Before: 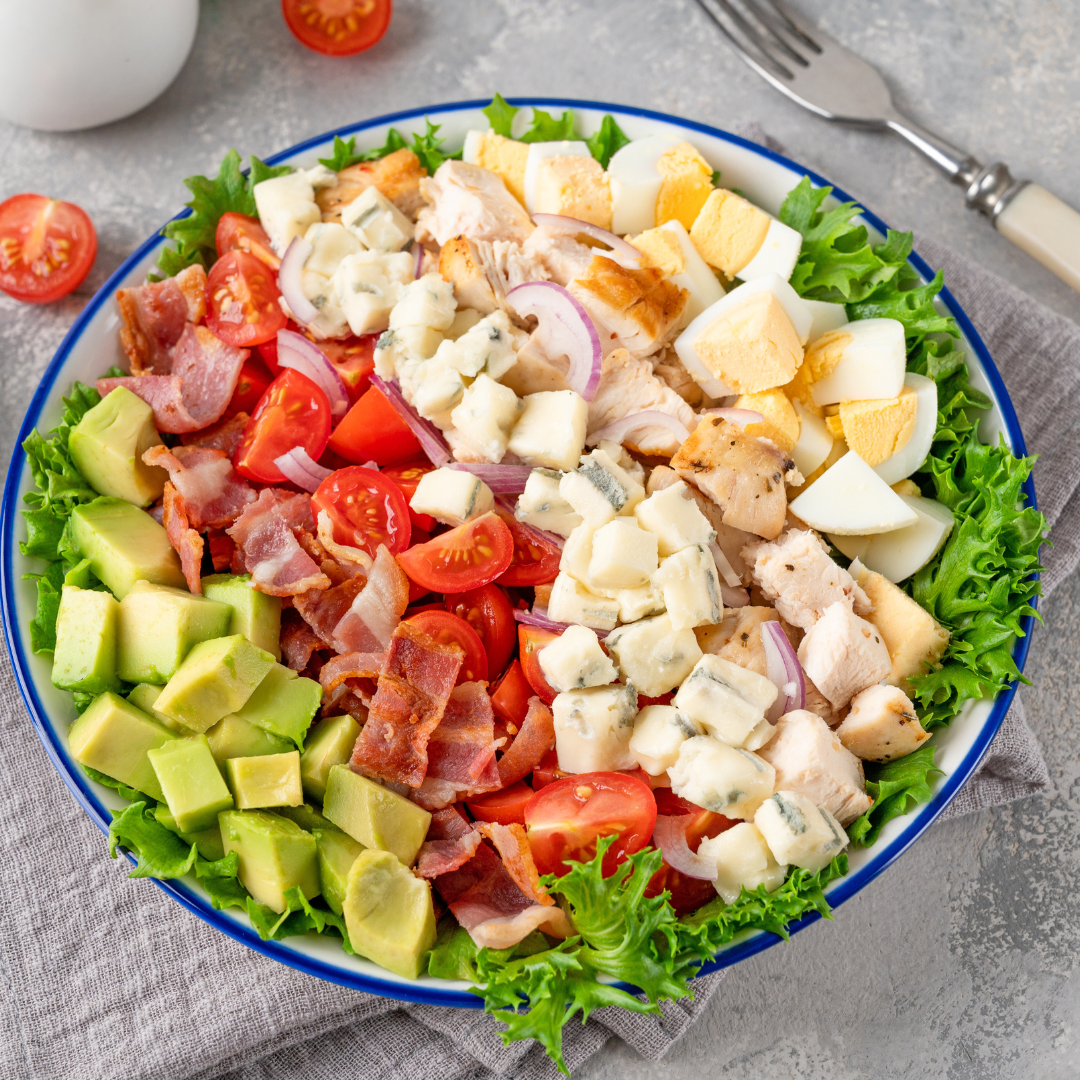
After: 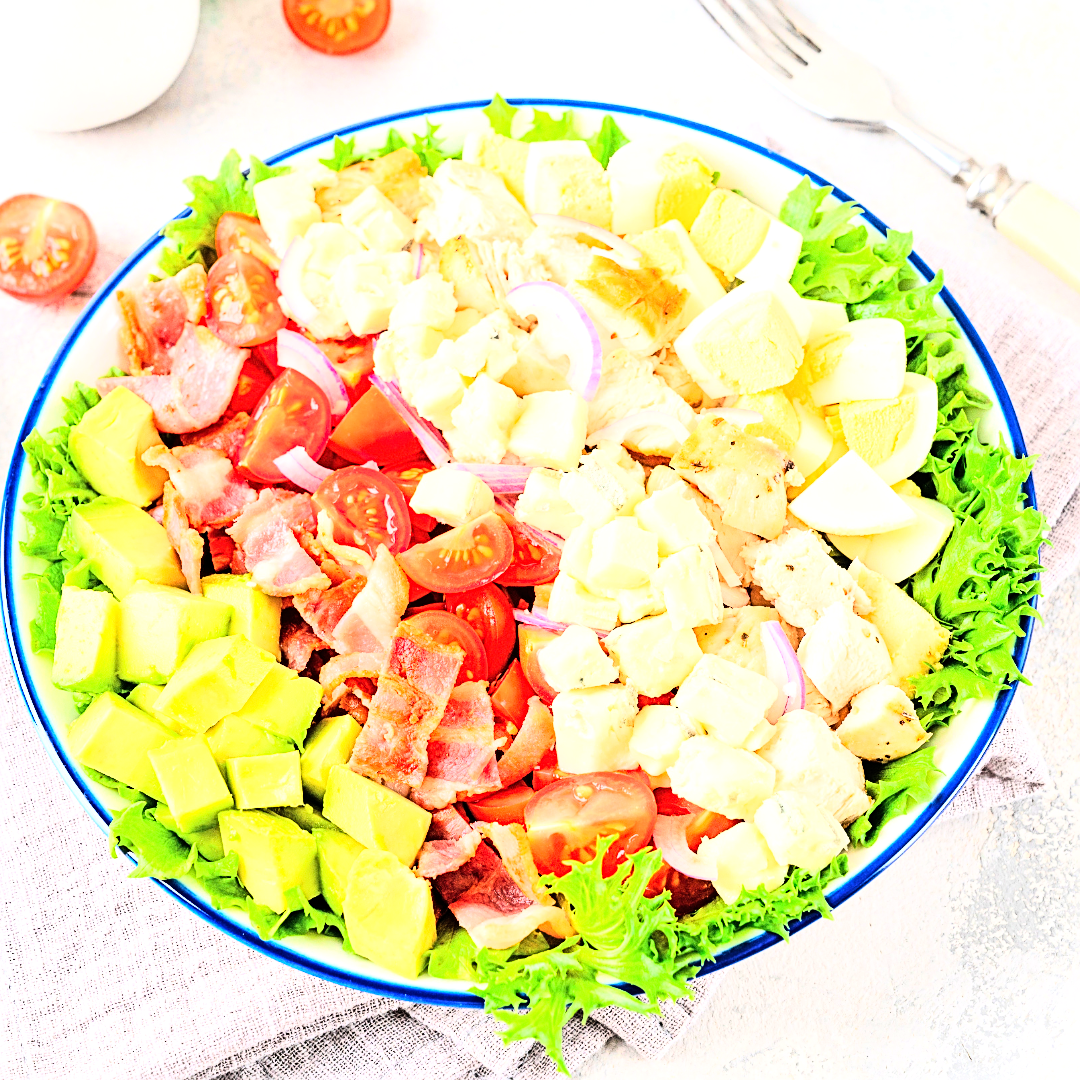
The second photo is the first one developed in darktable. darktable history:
exposure: black level correction 0, exposure 1.388 EV, compensate exposure bias true, compensate highlight preservation false
rgb curve: curves: ch0 [(0, 0) (0.21, 0.15) (0.24, 0.21) (0.5, 0.75) (0.75, 0.96) (0.89, 0.99) (1, 1)]; ch1 [(0, 0.02) (0.21, 0.13) (0.25, 0.2) (0.5, 0.67) (0.75, 0.9) (0.89, 0.97) (1, 1)]; ch2 [(0, 0.02) (0.21, 0.13) (0.25, 0.2) (0.5, 0.67) (0.75, 0.9) (0.89, 0.97) (1, 1)], compensate middle gray true
sharpen: on, module defaults
